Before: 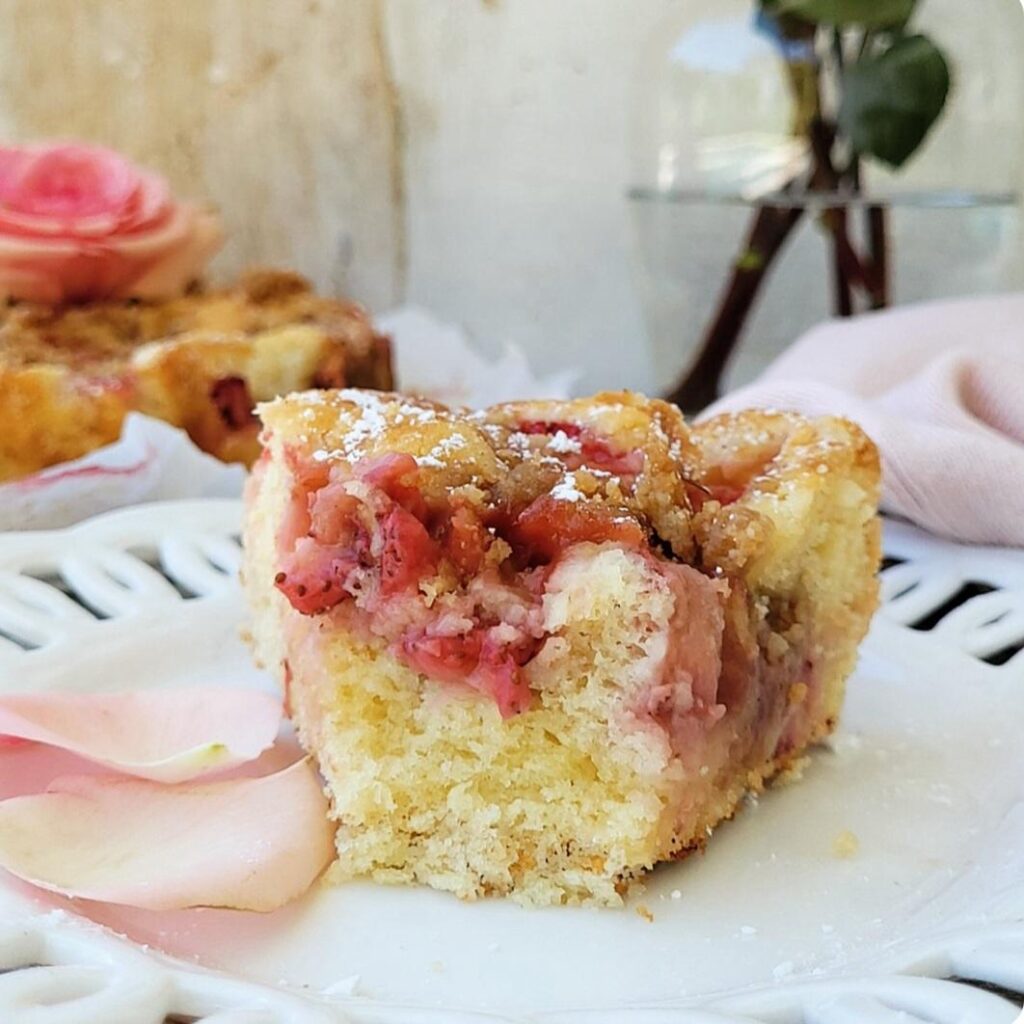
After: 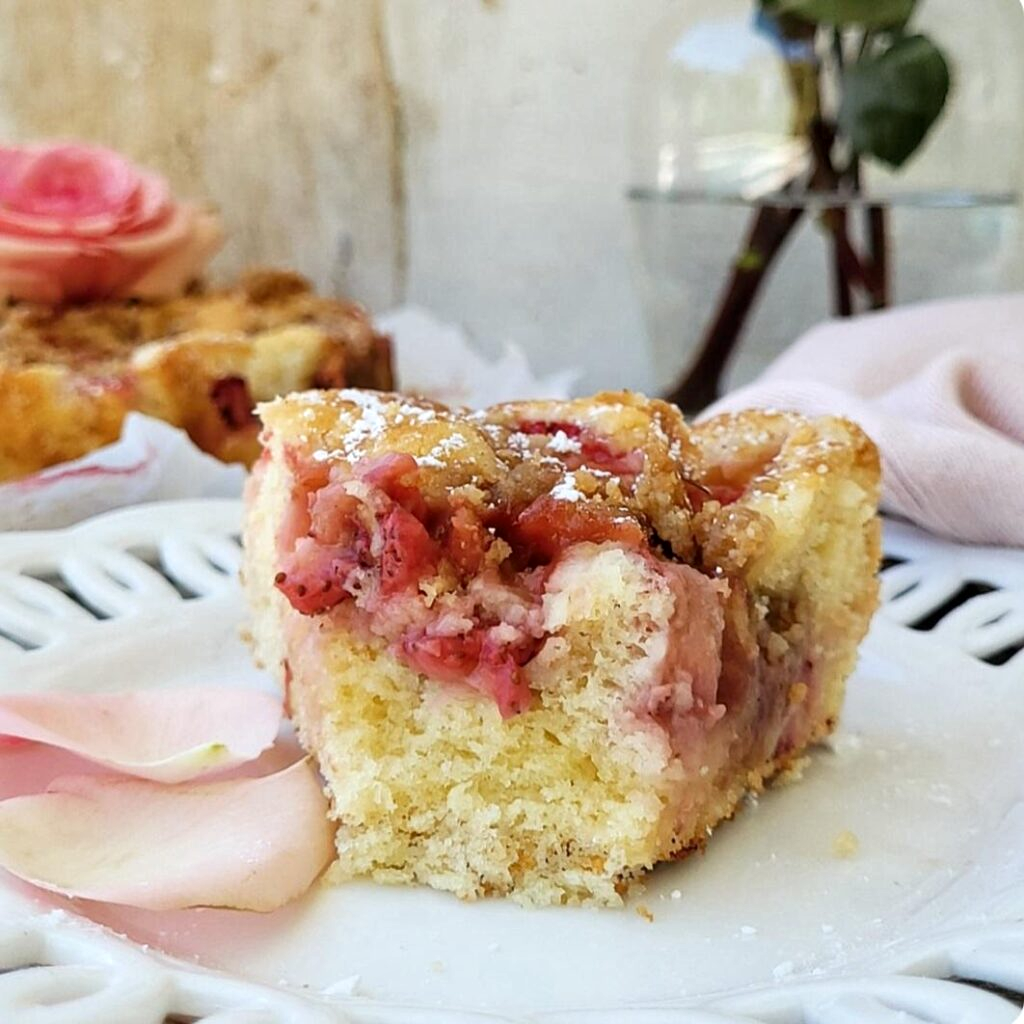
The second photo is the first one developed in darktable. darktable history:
local contrast: mode bilateral grid, contrast 19, coarseness 51, detail 132%, midtone range 0.2
